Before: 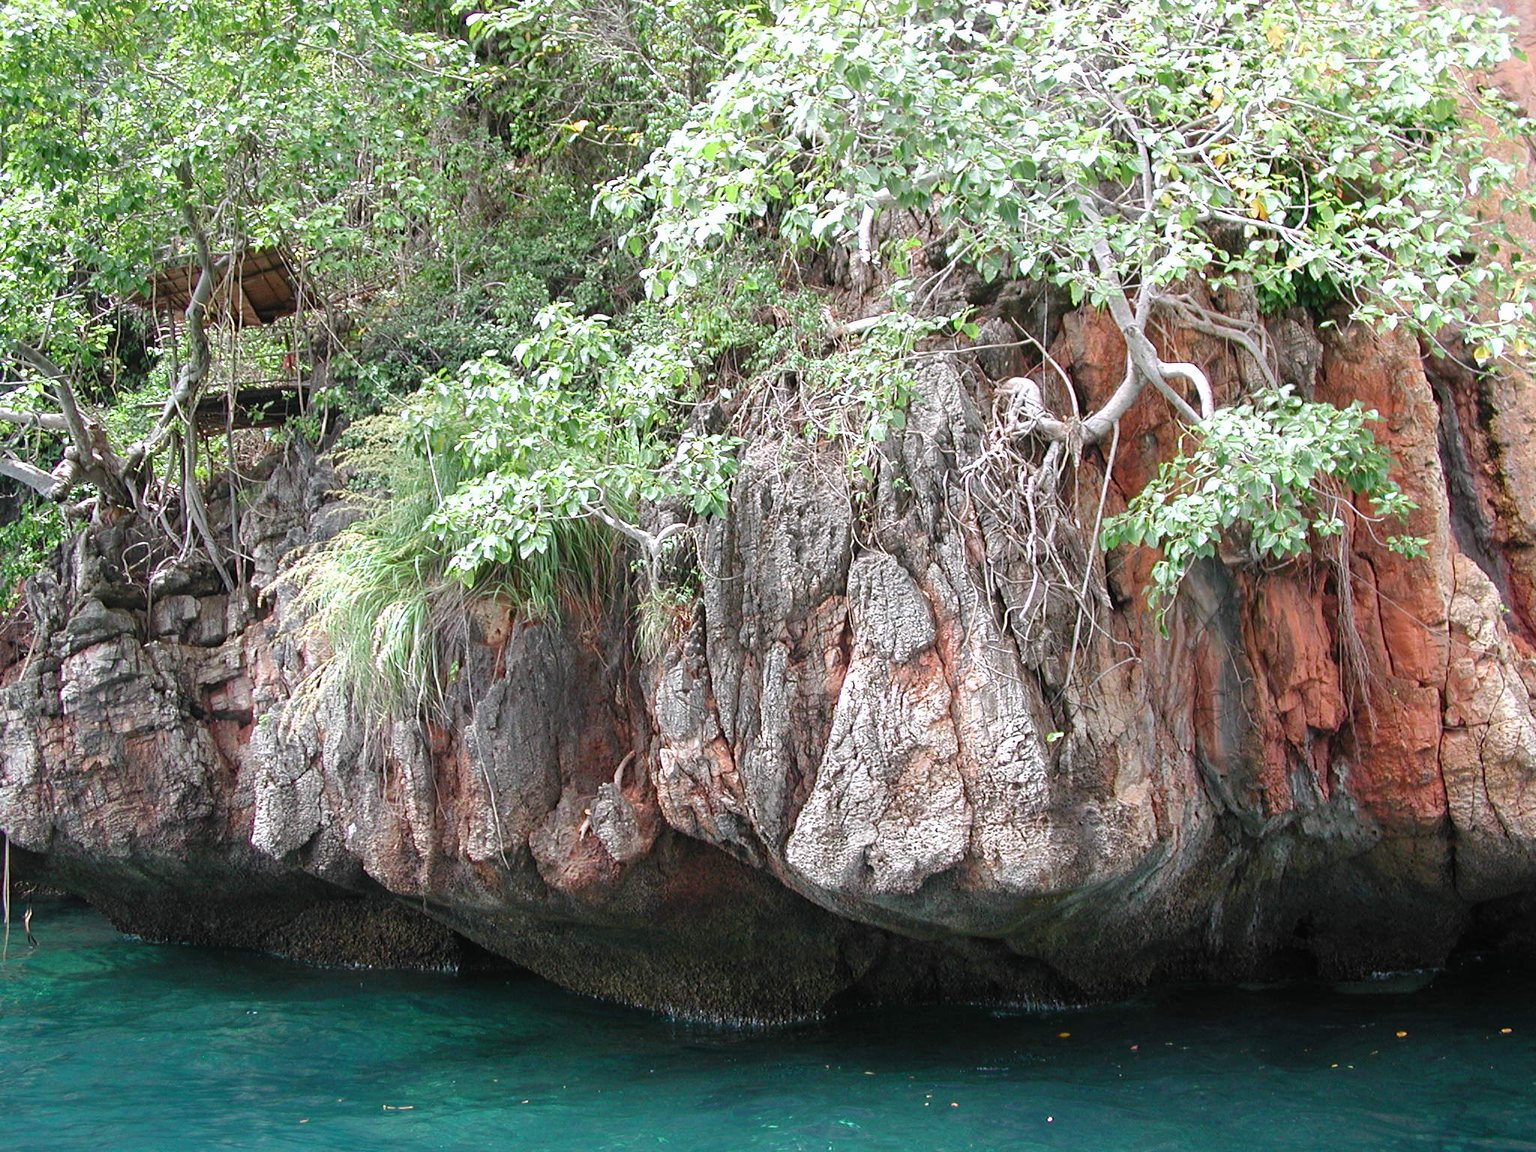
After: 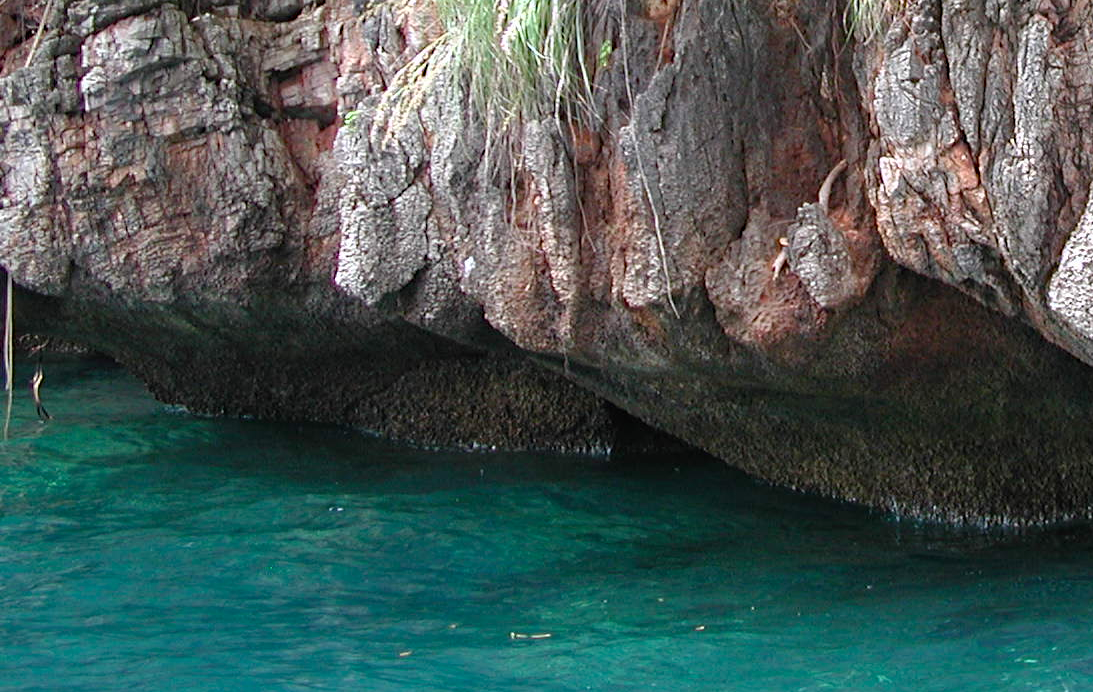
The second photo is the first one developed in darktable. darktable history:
haze removal: compatibility mode true, adaptive false
crop and rotate: top 54.778%, right 46.61%, bottom 0.159%
